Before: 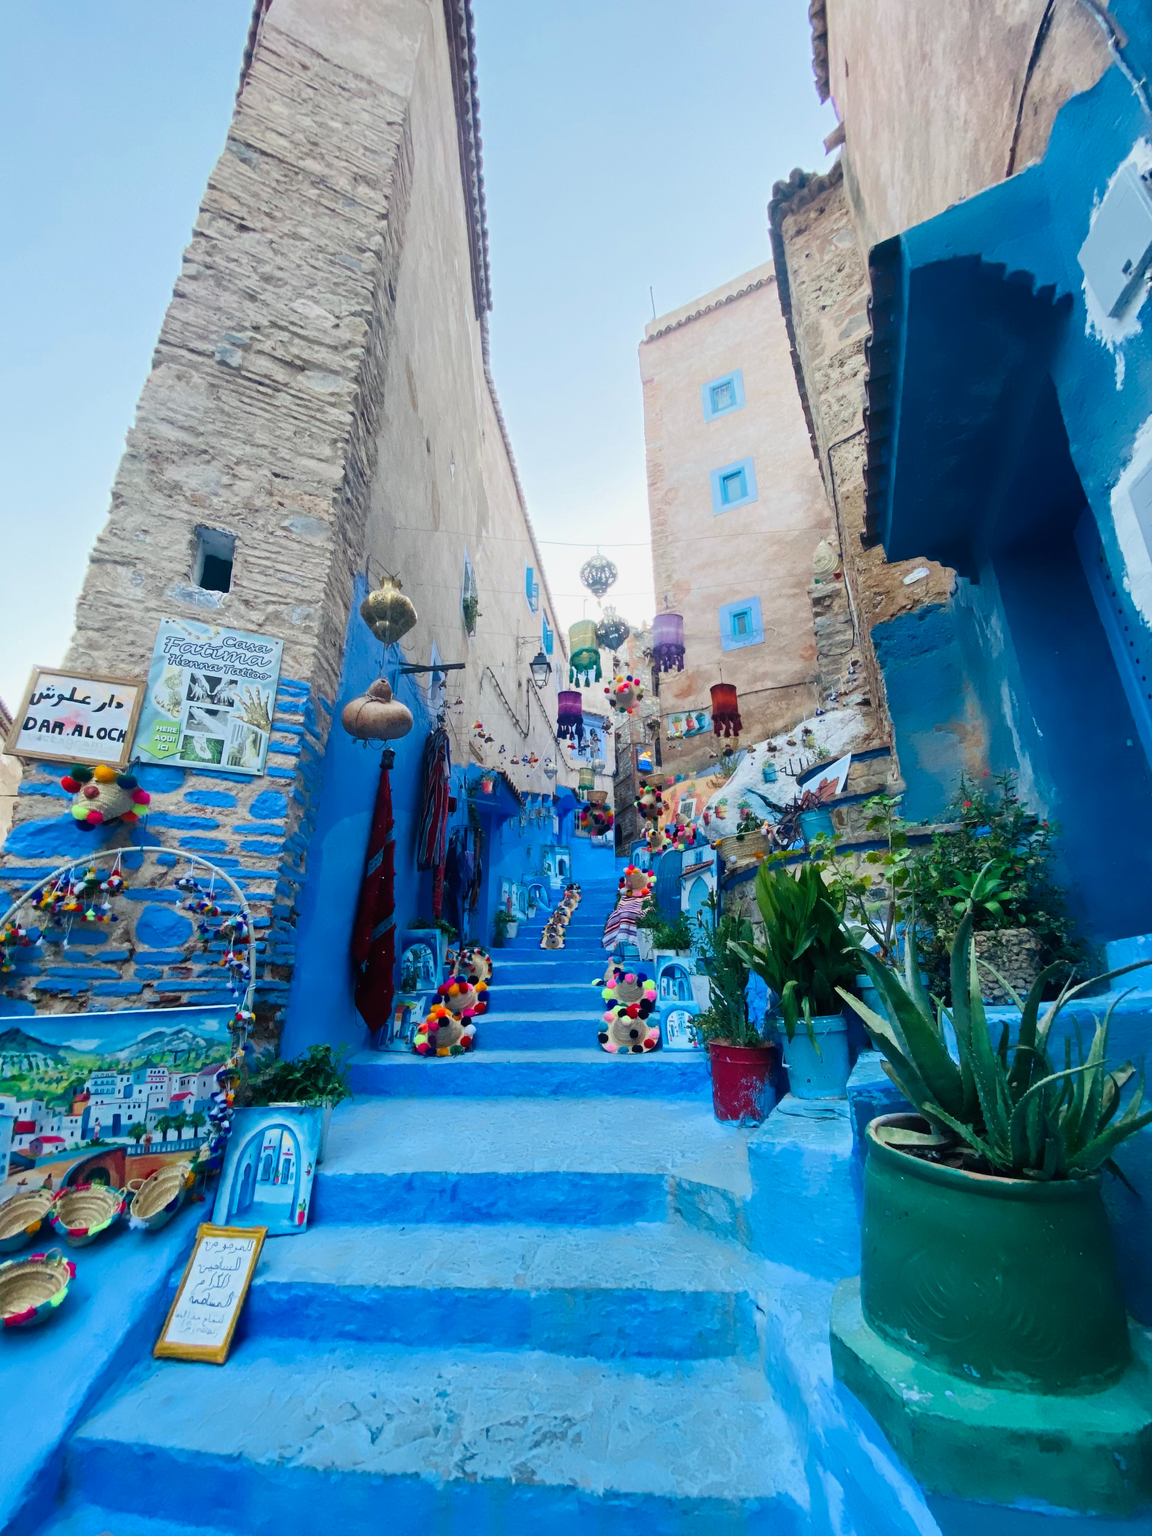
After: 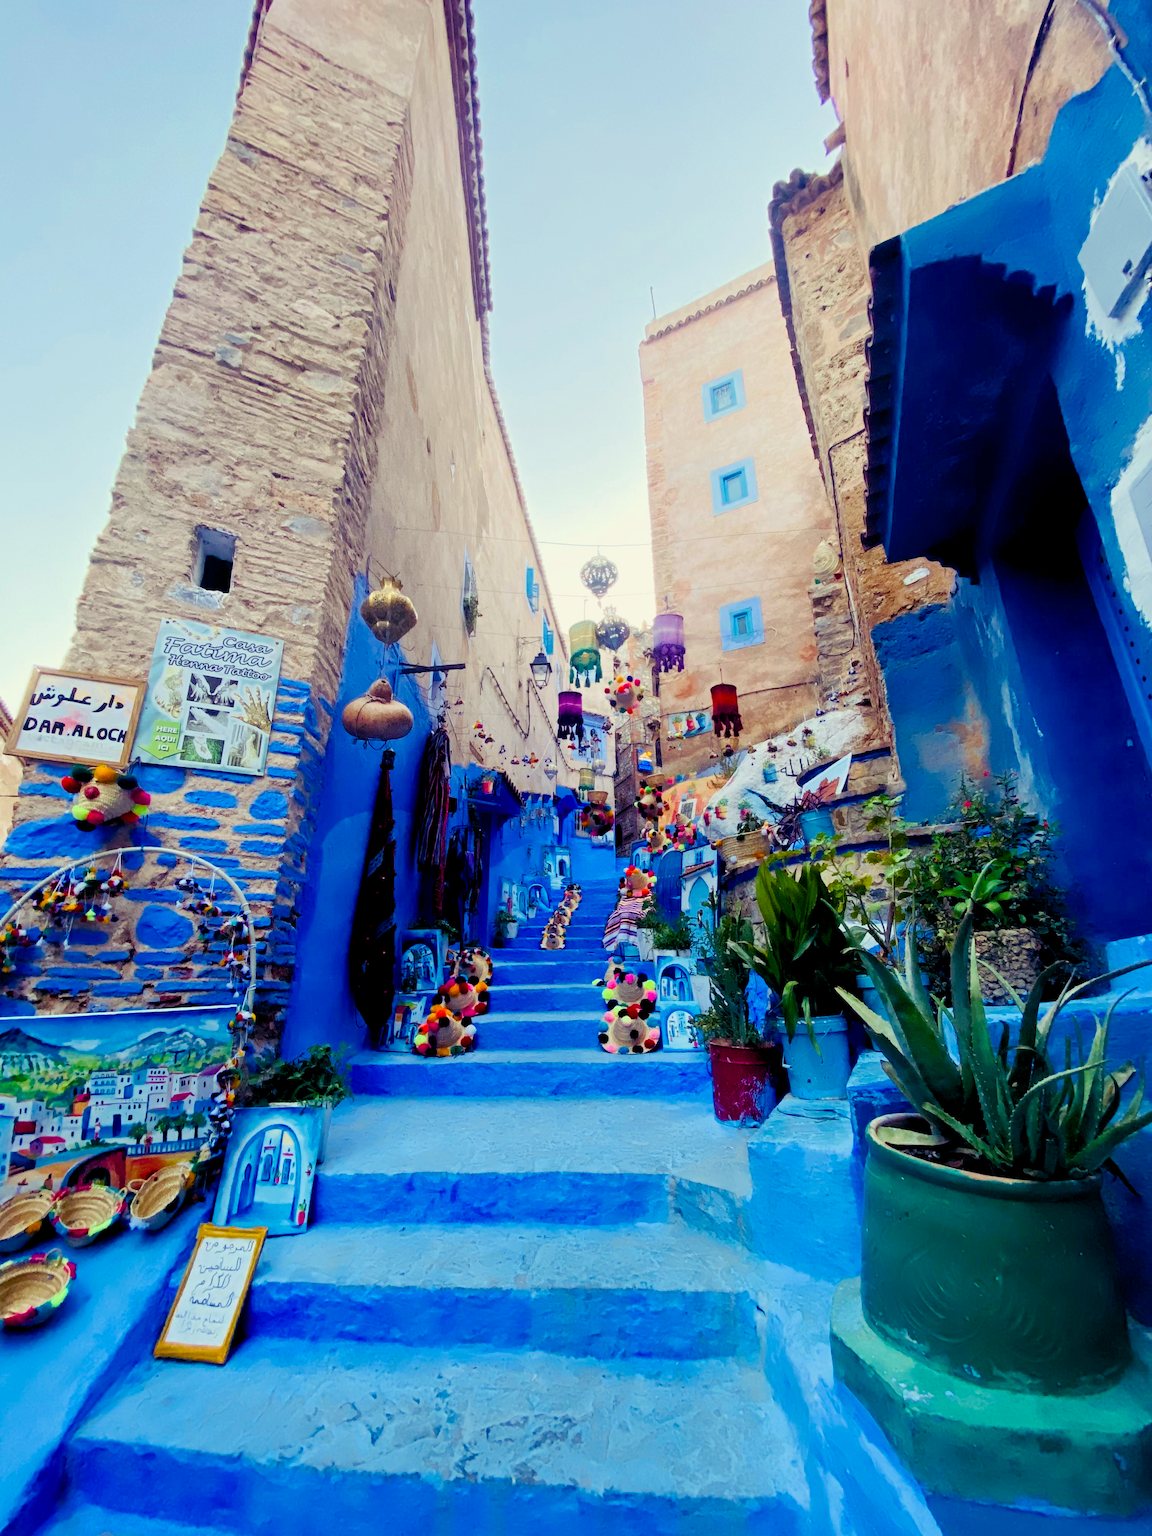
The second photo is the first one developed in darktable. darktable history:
filmic rgb: black relative exposure -15 EV, white relative exposure 3 EV, threshold 6 EV, target black luminance 0%, hardness 9.27, latitude 99%, contrast 0.912, shadows ↔ highlights balance 0.505%, add noise in highlights 0, color science v3 (2019), use custom middle-gray values true, iterations of high-quality reconstruction 0, contrast in highlights soft, enable highlight reconstruction true
color balance rgb: shadows lift › luminance -21.66%, shadows lift › chroma 8.98%, shadows lift › hue 283.37°, power › chroma 1.55%, power › hue 25.59°, highlights gain › luminance 6.08%, highlights gain › chroma 2.55%, highlights gain › hue 90°, global offset › luminance -0.87%, perceptual saturation grading › global saturation 27.49%, perceptual saturation grading › highlights -28.39%, perceptual saturation grading › mid-tones 15.22%, perceptual saturation grading › shadows 33.98%, perceptual brilliance grading › highlights 10%, perceptual brilliance grading › mid-tones 5%
